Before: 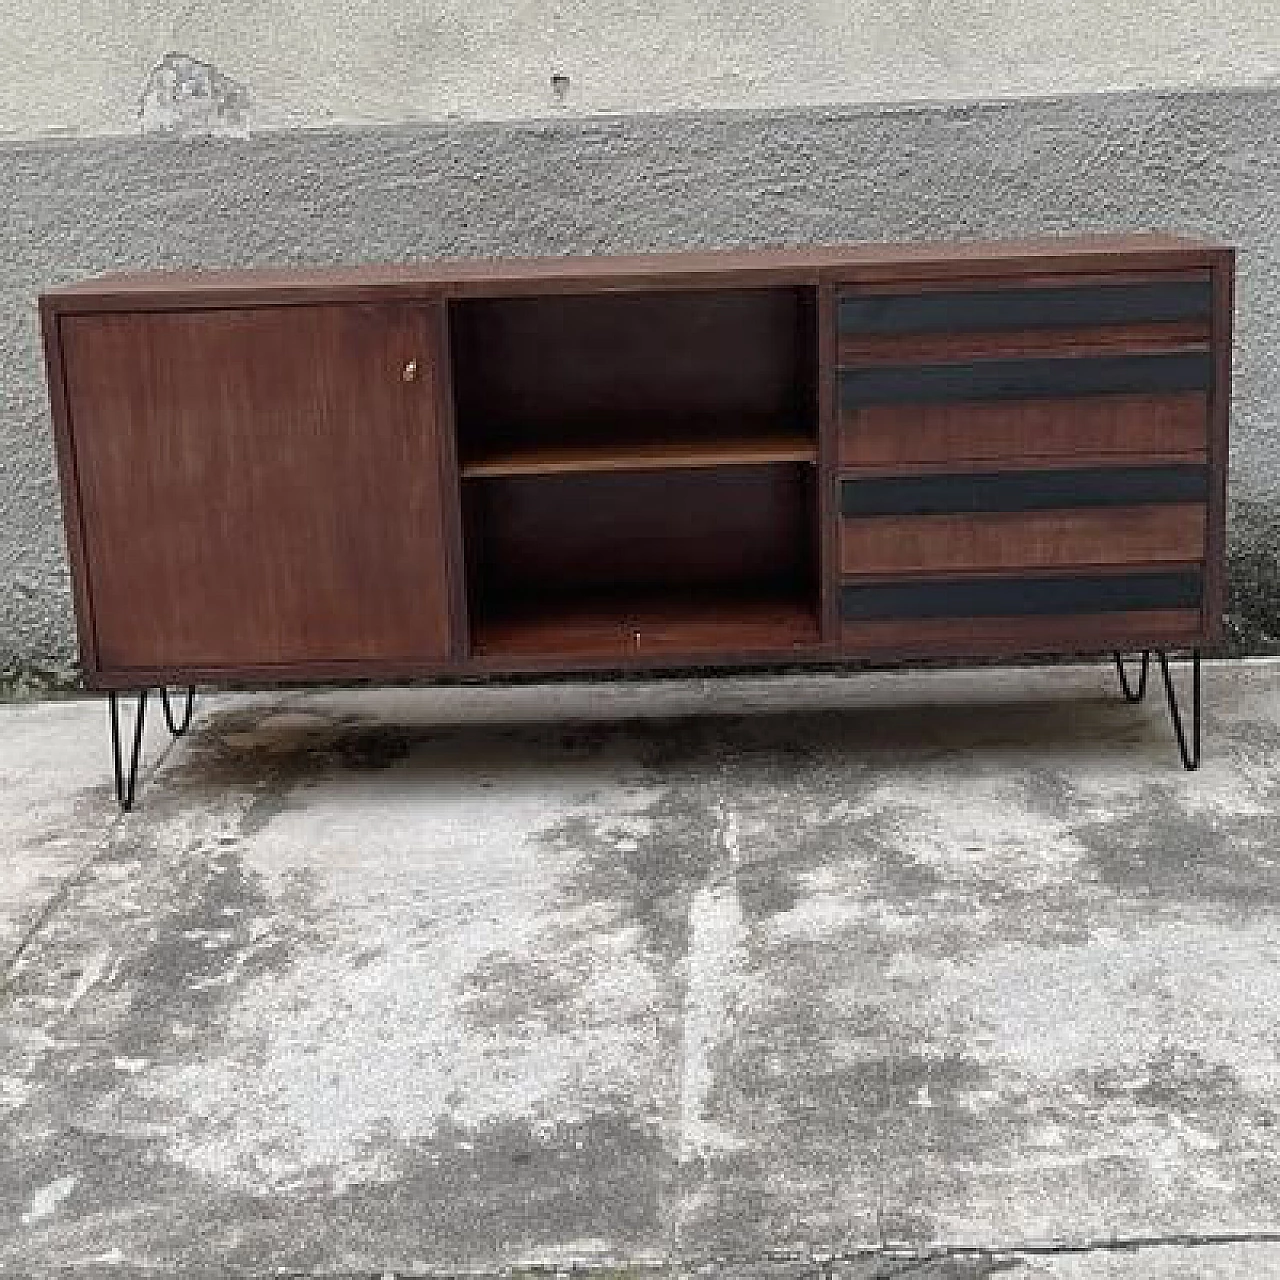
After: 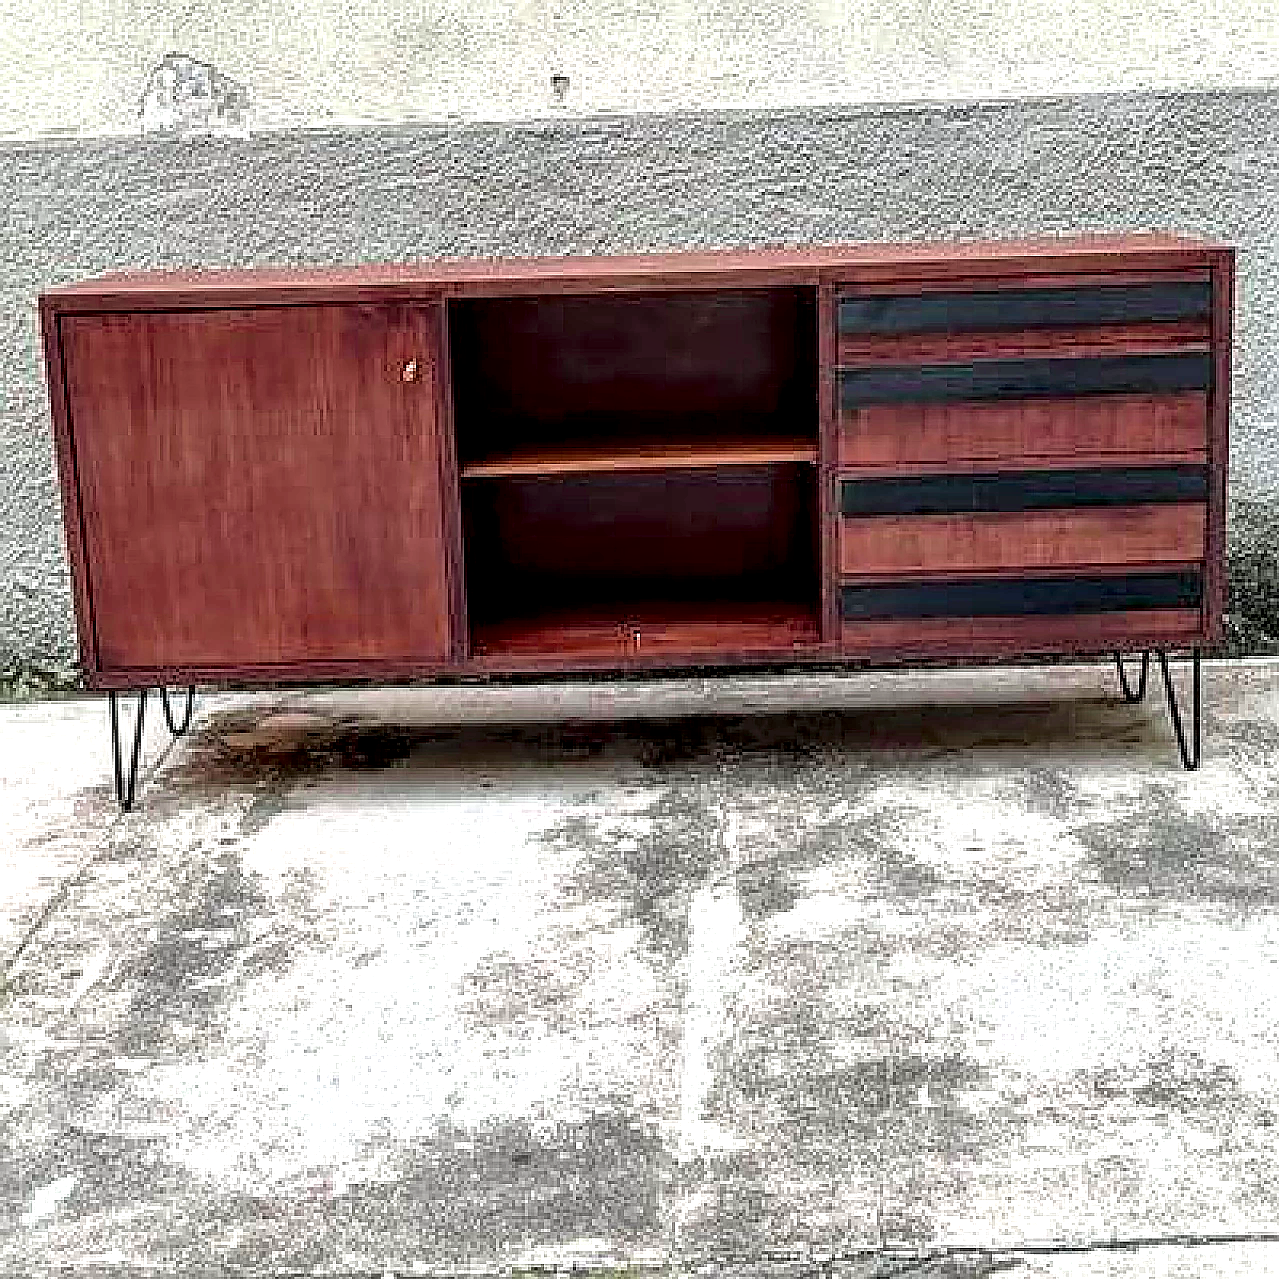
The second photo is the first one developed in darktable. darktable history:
tone curve: curves: ch0 [(0, 0) (0.126, 0.061) (0.362, 0.382) (0.498, 0.498) (0.706, 0.712) (1, 1)]; ch1 [(0, 0) (0.5, 0.497) (0.55, 0.578) (1, 1)]; ch2 [(0, 0) (0.44, 0.424) (0.489, 0.486) (0.537, 0.538) (1, 1)], color space Lab, independent channels, preserve colors none
exposure: black level correction 0, exposure 0.7 EV, compensate exposure bias true, compensate highlight preservation false
local contrast: highlights 60%, shadows 60%, detail 160%
color correction: highlights a* -0.182, highlights b* -0.124
sharpen: on, module defaults
color balance rgb: perceptual saturation grading › global saturation 20%, global vibrance 20%
